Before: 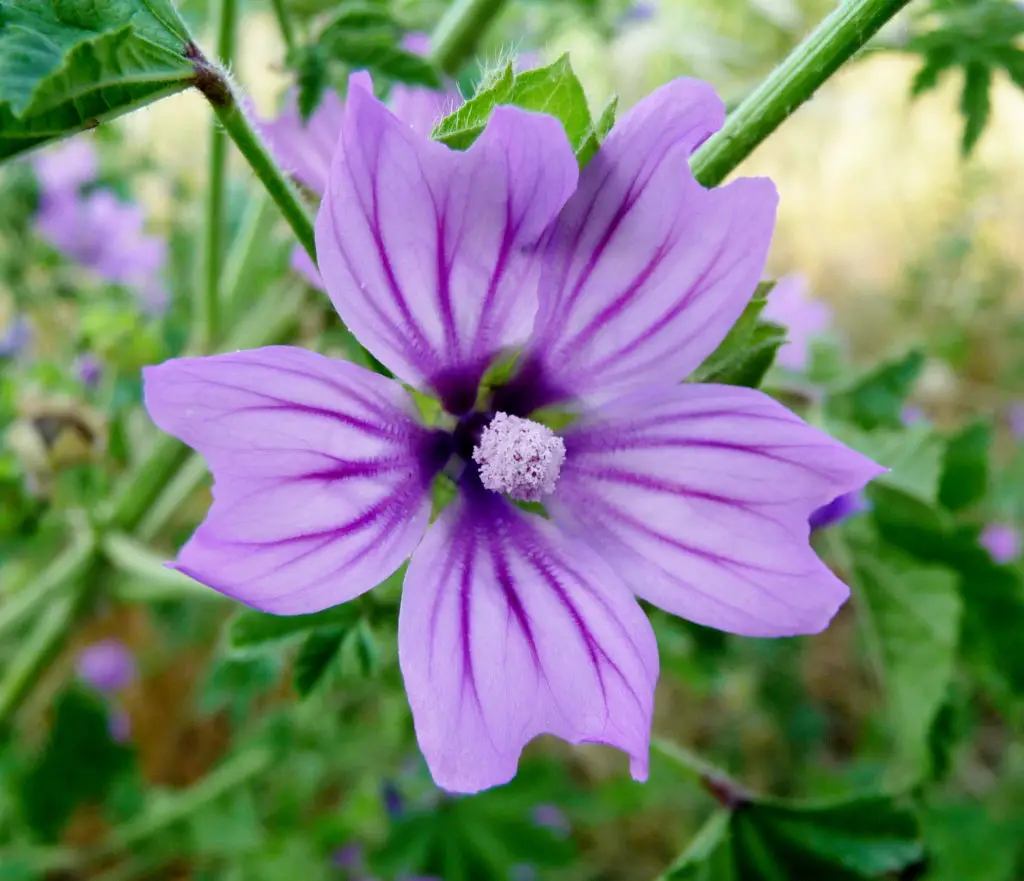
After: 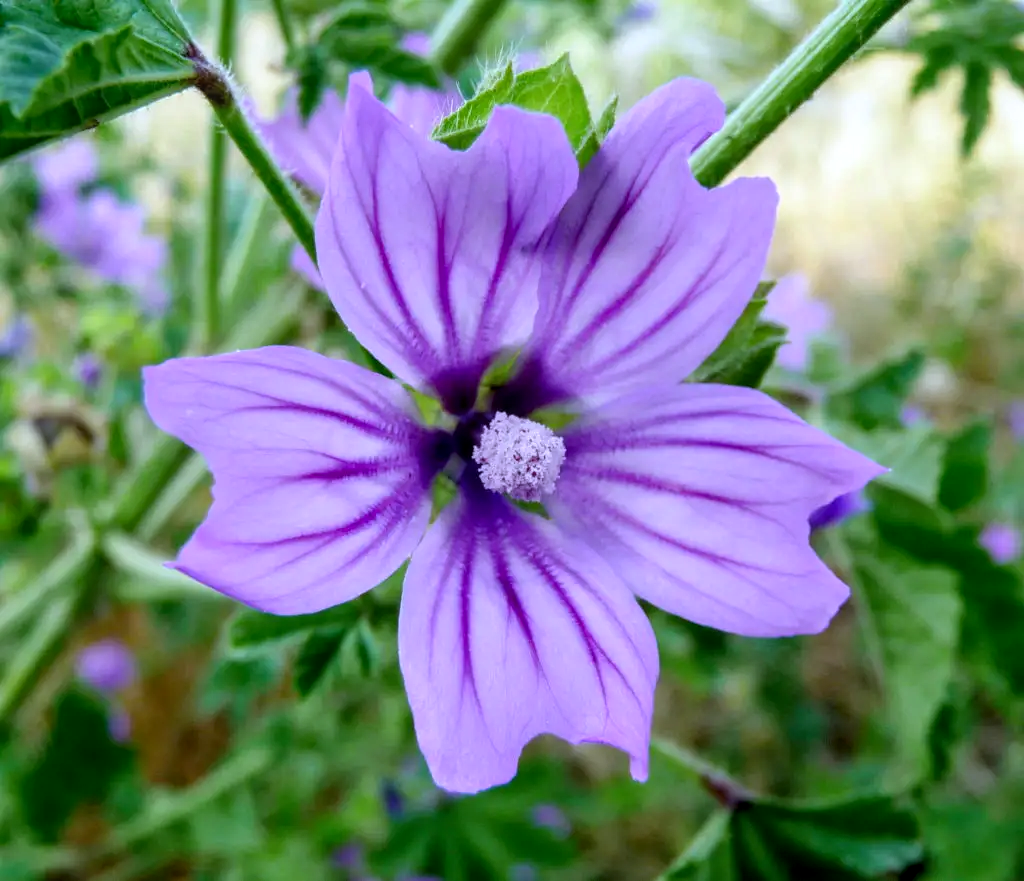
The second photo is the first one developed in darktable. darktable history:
local contrast: on, module defaults
white balance: red 0.967, blue 1.119, emerald 0.756
